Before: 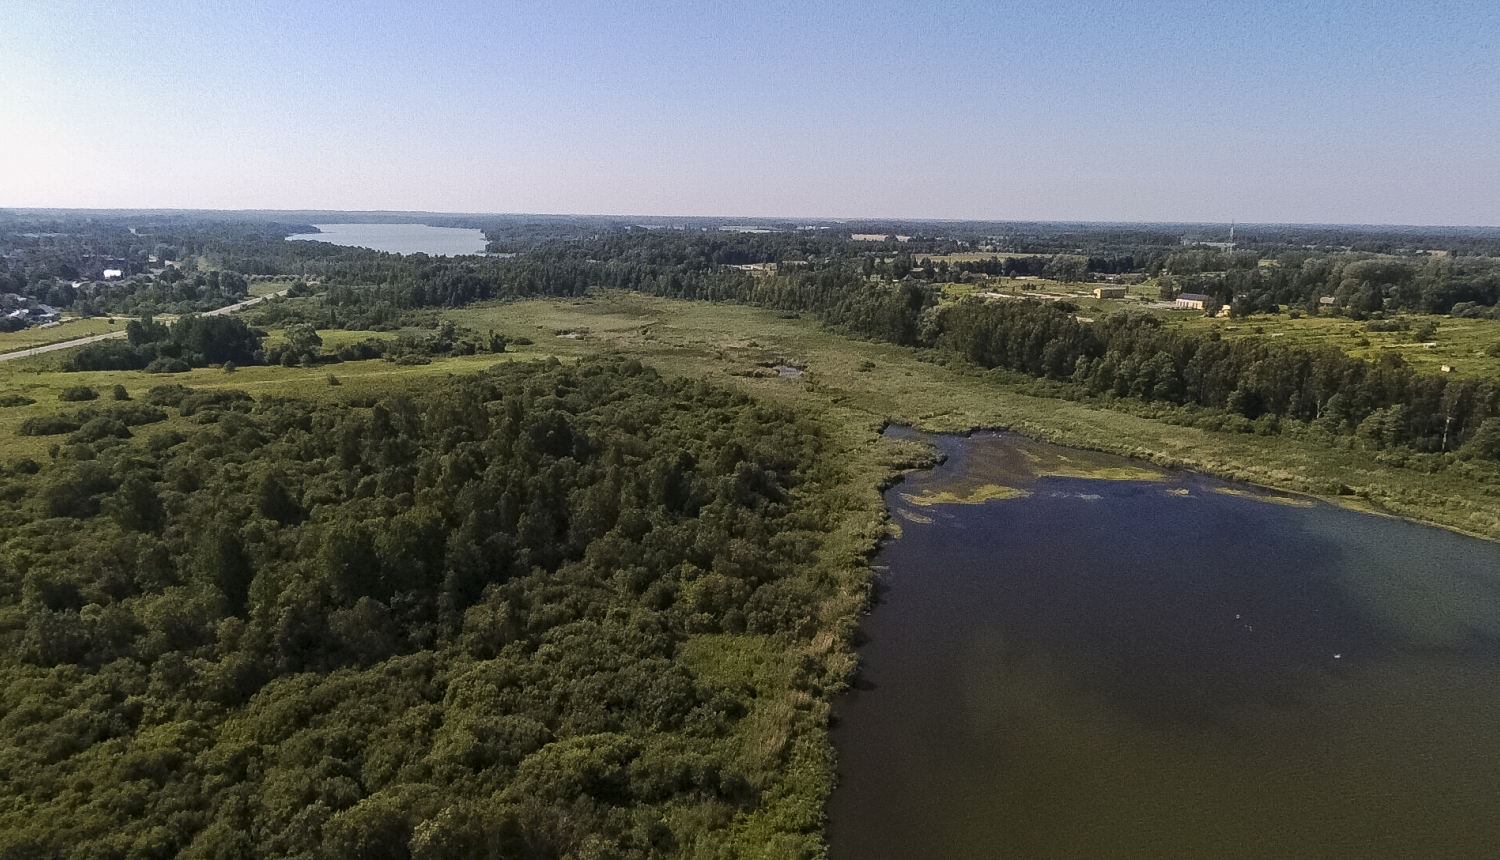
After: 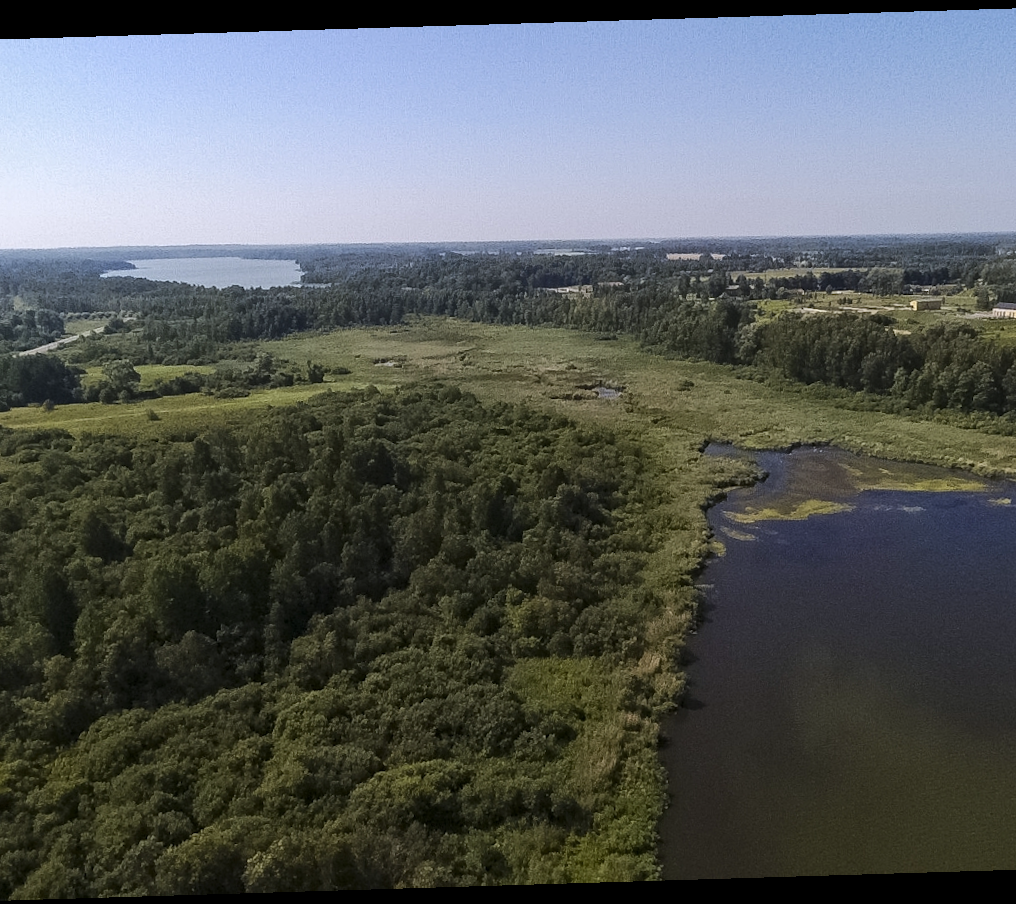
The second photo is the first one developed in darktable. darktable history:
crop and rotate: left 12.648%, right 20.685%
white balance: red 0.98, blue 1.034
rotate and perspective: rotation -1.75°, automatic cropping off
